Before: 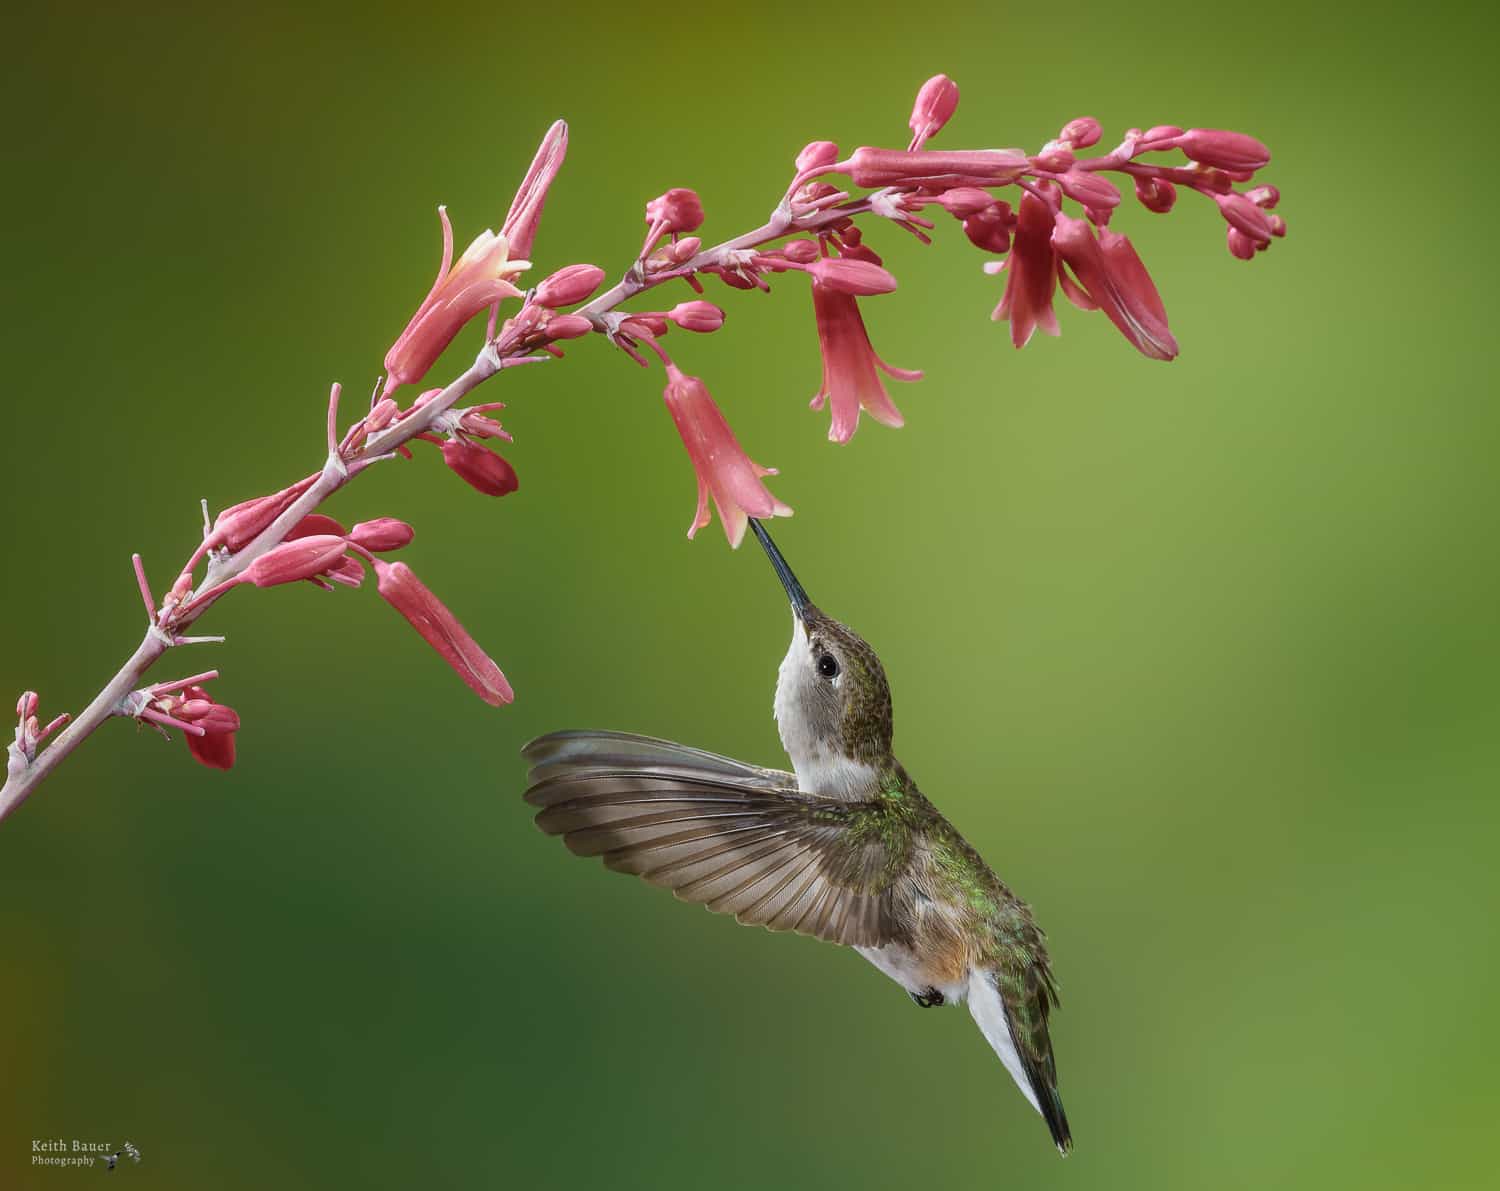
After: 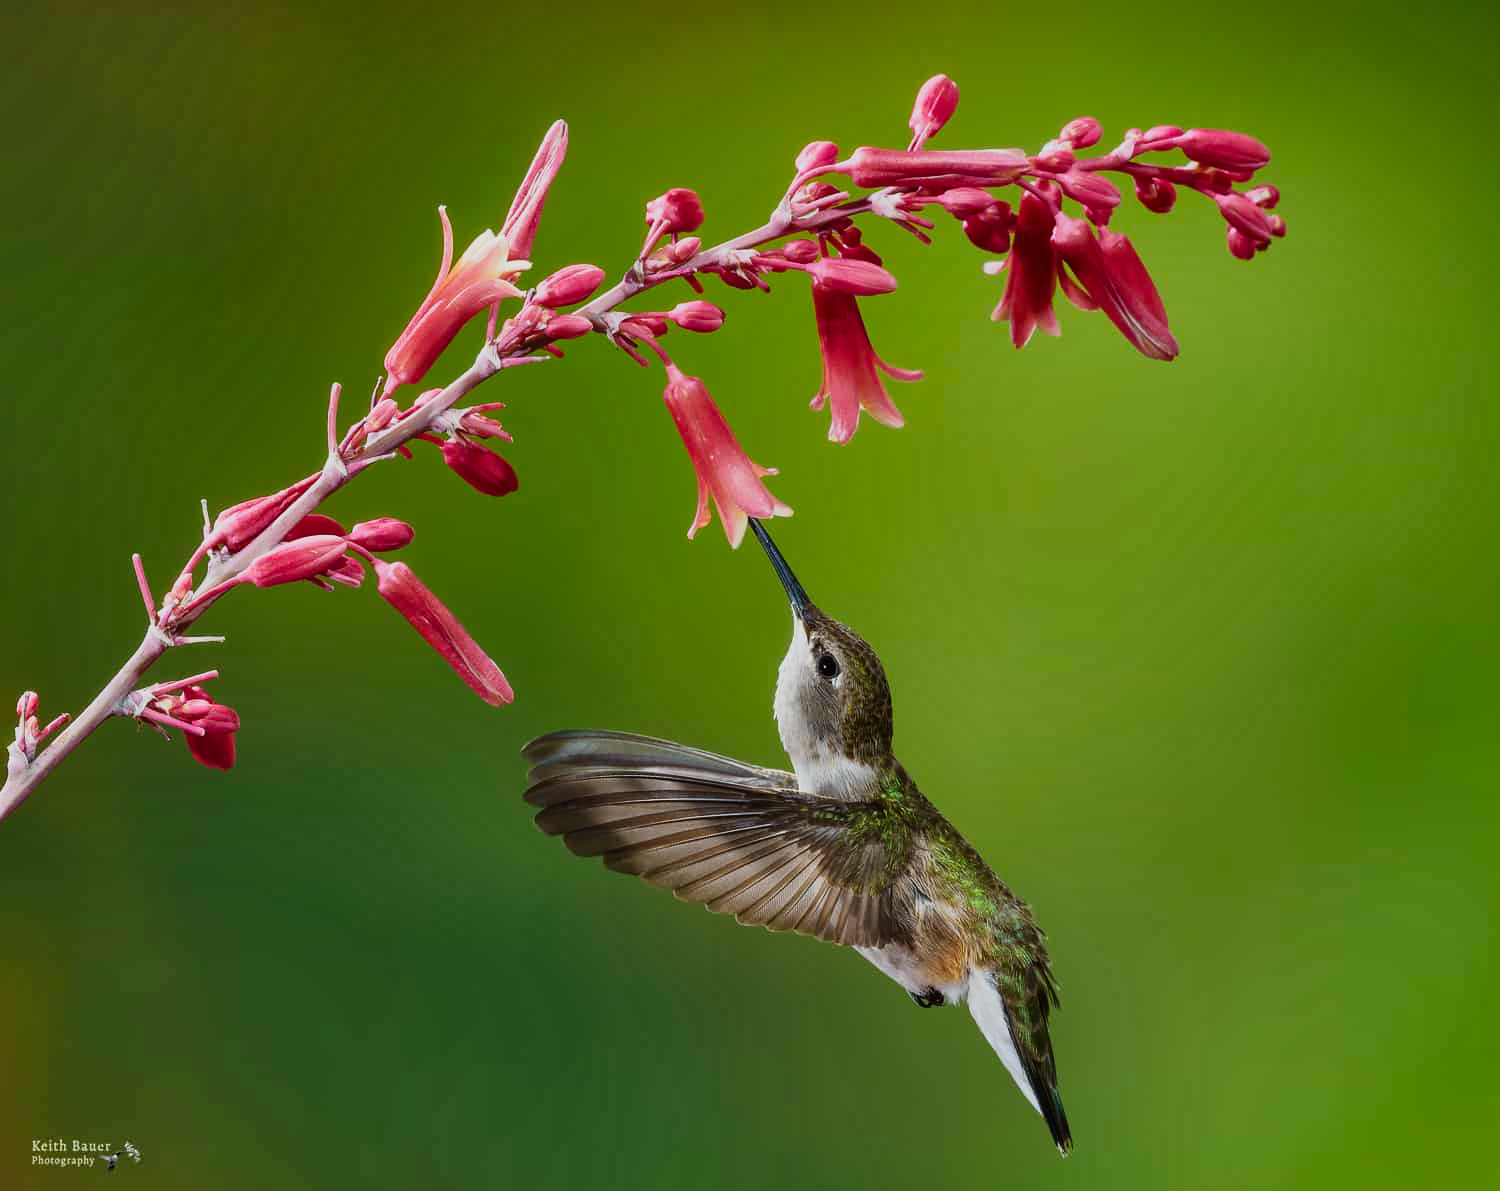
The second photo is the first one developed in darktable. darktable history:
tone curve: curves: ch0 [(0, 0) (0.003, 0.008) (0.011, 0.008) (0.025, 0.011) (0.044, 0.017) (0.069, 0.029) (0.1, 0.045) (0.136, 0.067) (0.177, 0.103) (0.224, 0.151) (0.277, 0.21) (0.335, 0.285) (0.399, 0.37) (0.468, 0.462) (0.543, 0.568) (0.623, 0.679) (0.709, 0.79) (0.801, 0.876) (0.898, 0.936) (1, 1)], preserve colors none
exposure: compensate exposure bias true, compensate highlight preservation false
shadows and highlights: shadows 80.73, white point adjustment -9.07, highlights -61.46, soften with gaussian
